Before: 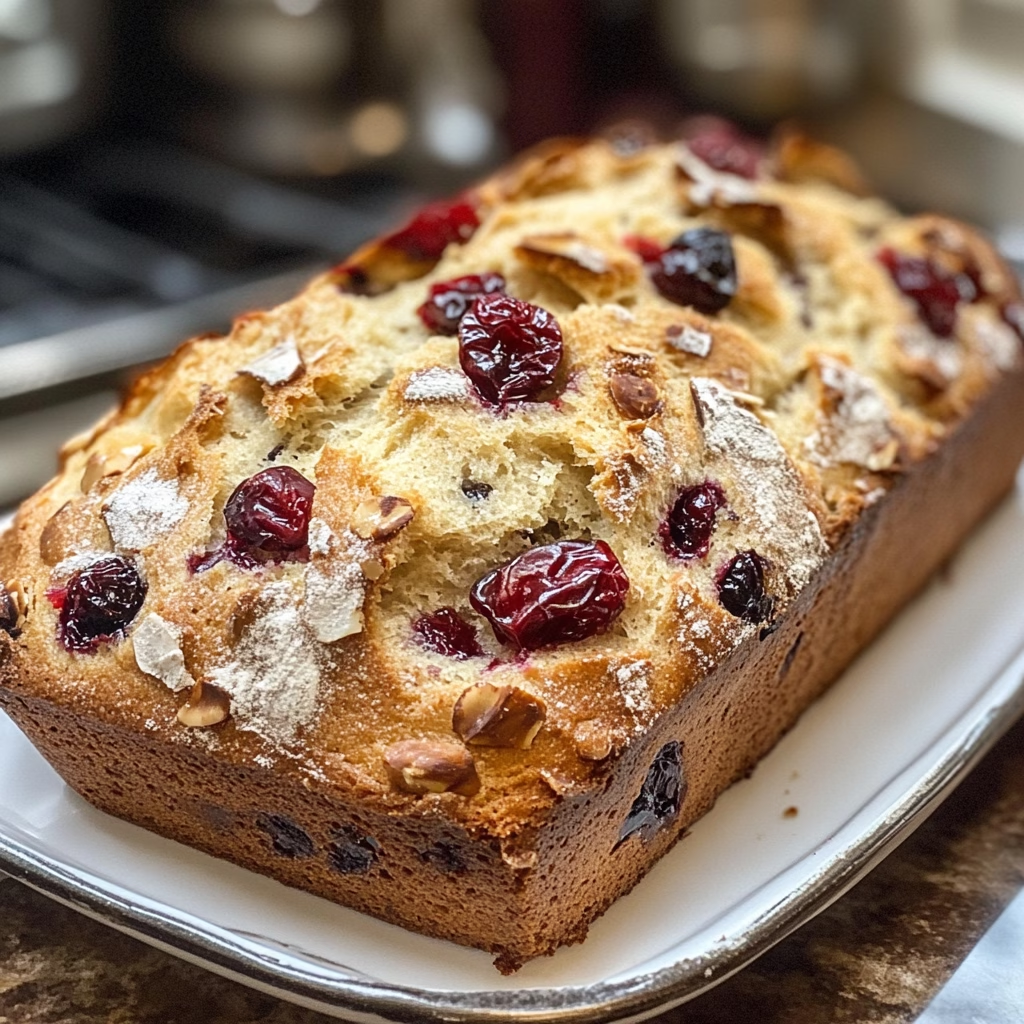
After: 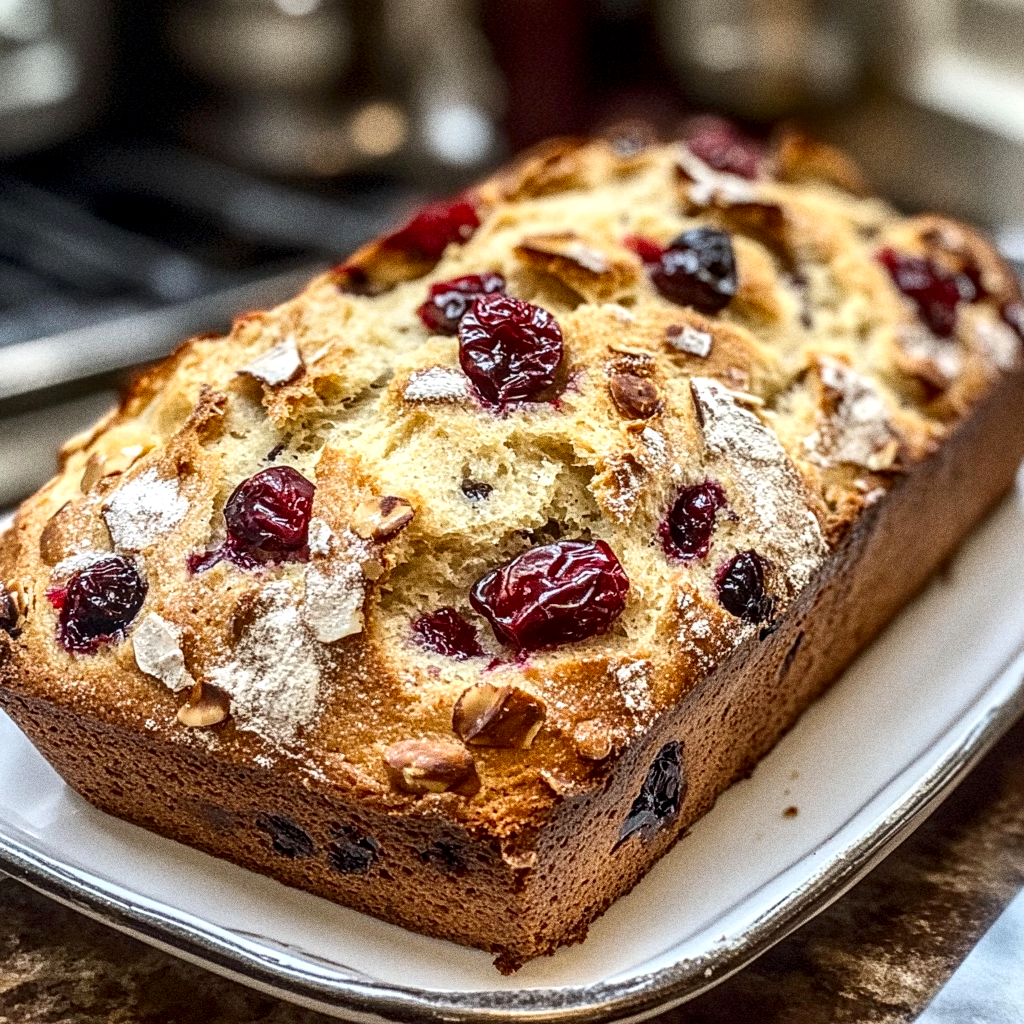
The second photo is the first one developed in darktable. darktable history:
grain: coarseness 0.09 ISO, strength 40%
local contrast: detail 140%
contrast brightness saturation: contrast 0.15, brightness -0.01, saturation 0.1
